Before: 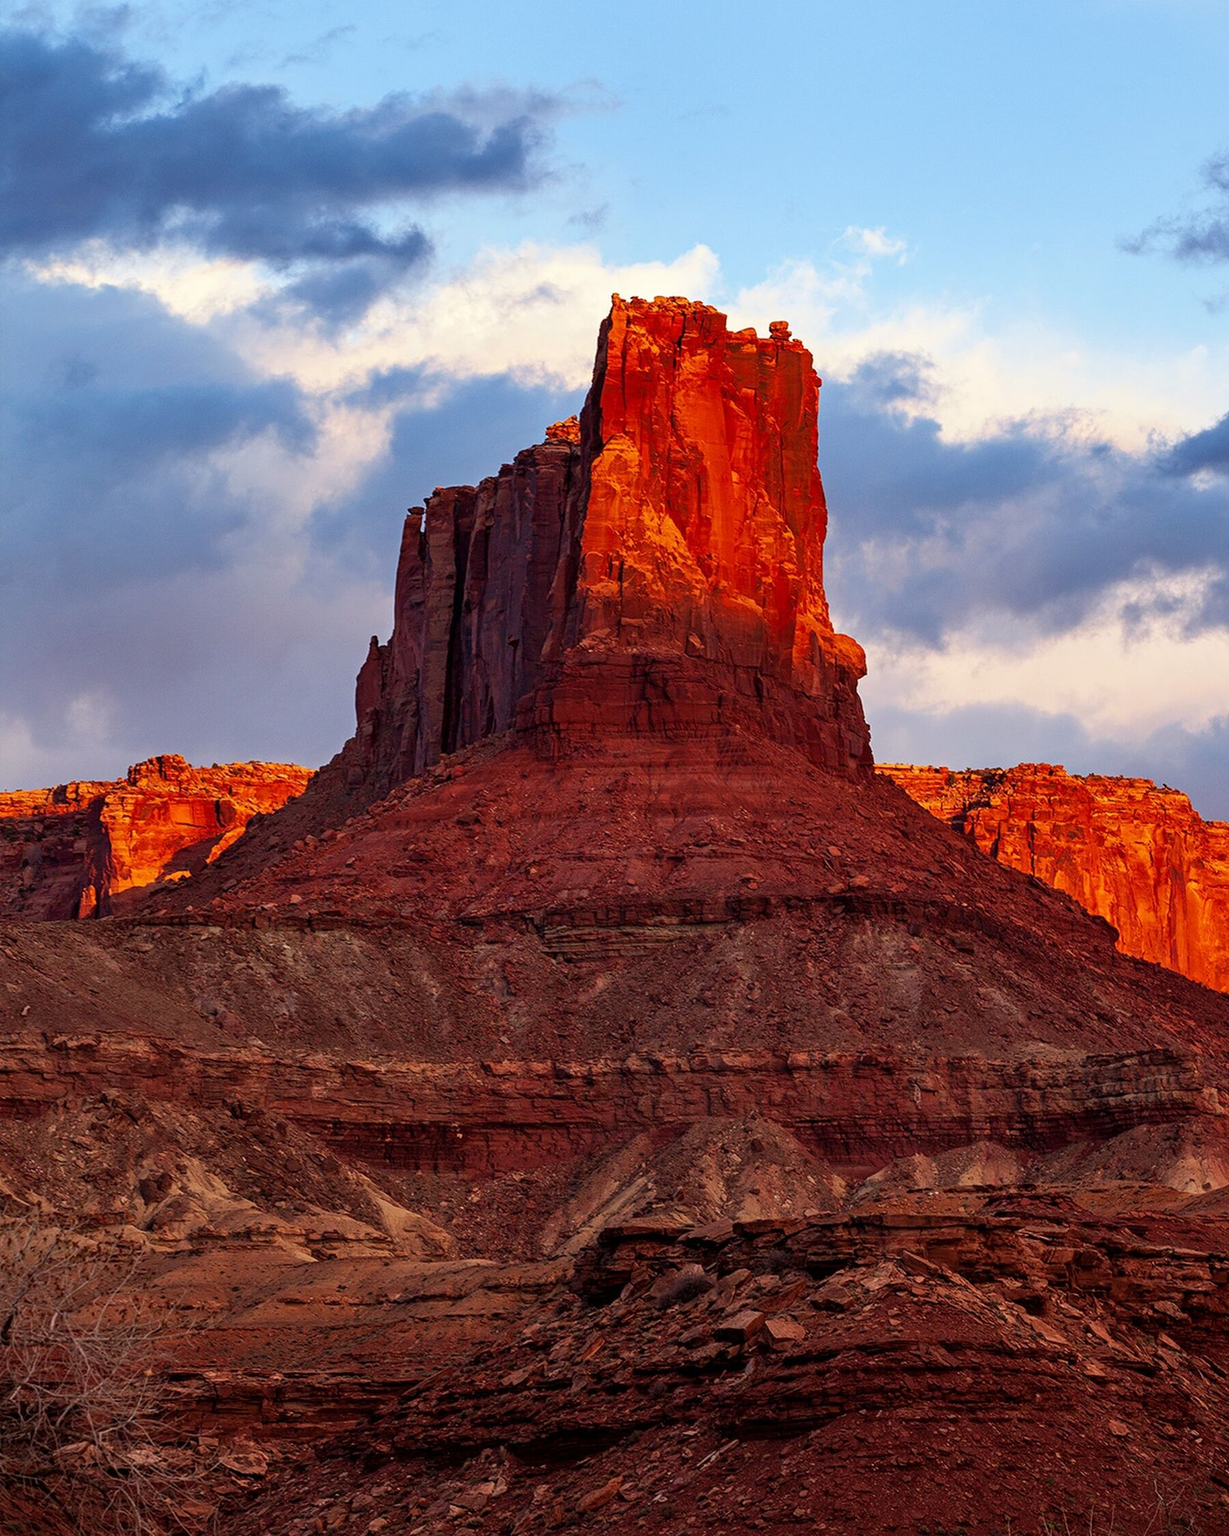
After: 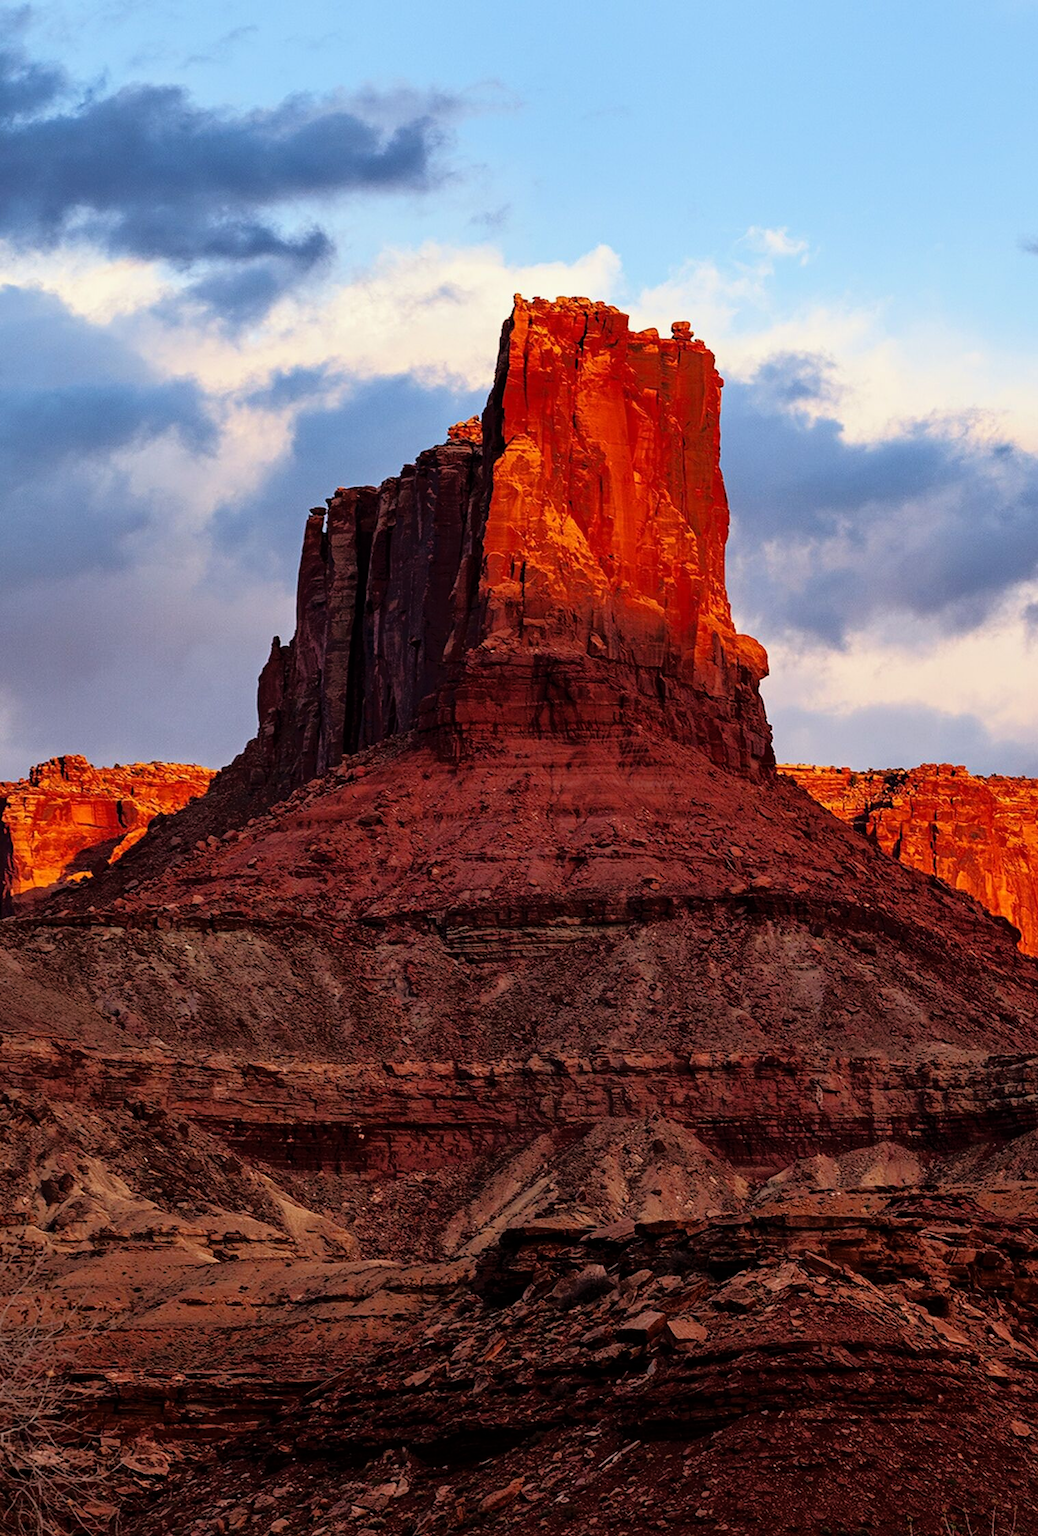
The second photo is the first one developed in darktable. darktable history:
tone equalizer: -8 EV -1.88 EV, -7 EV -1.16 EV, -6 EV -1.6 EV, edges refinement/feathering 500, mask exposure compensation -1.57 EV, preserve details no
crop: left 8.013%, right 7.474%
